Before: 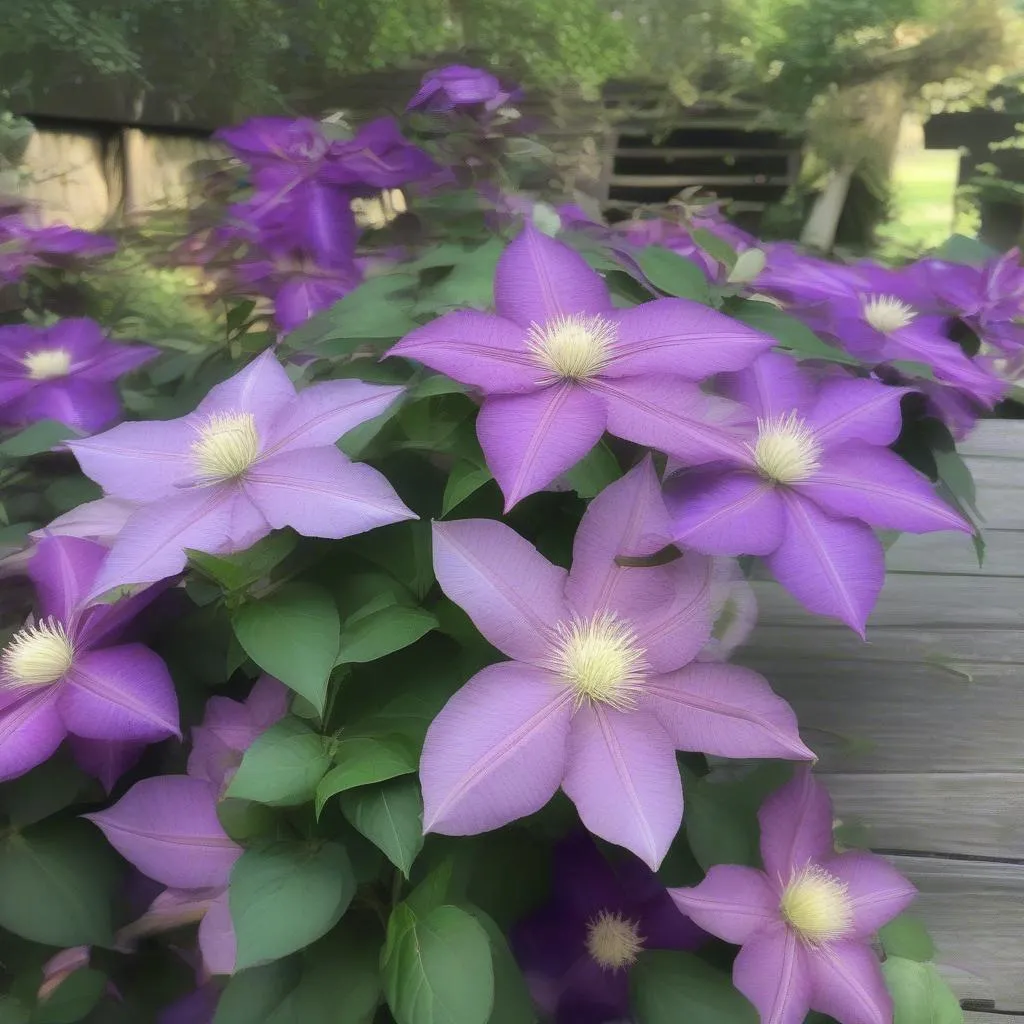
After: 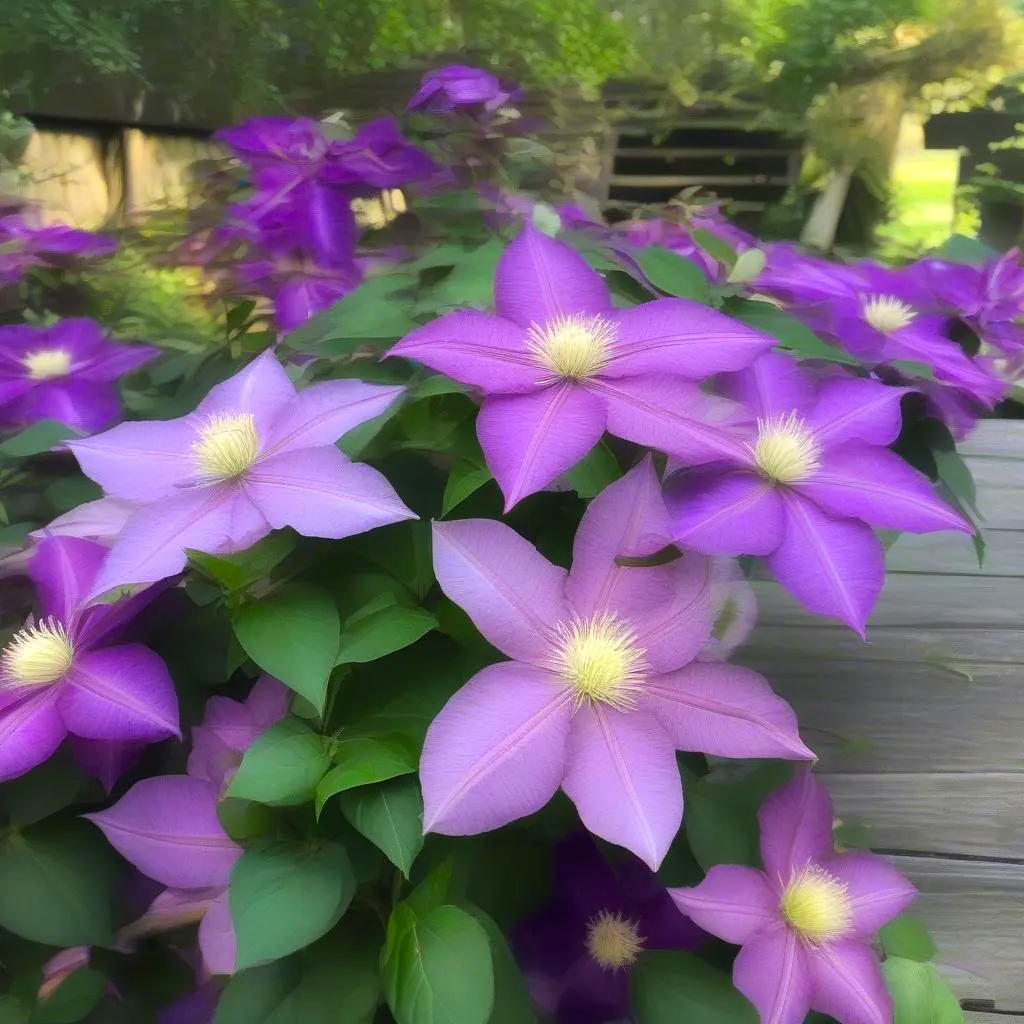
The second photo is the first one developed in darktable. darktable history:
color balance rgb: perceptual saturation grading › global saturation 29.956%, global vibrance 30.487%, contrast 9.48%
